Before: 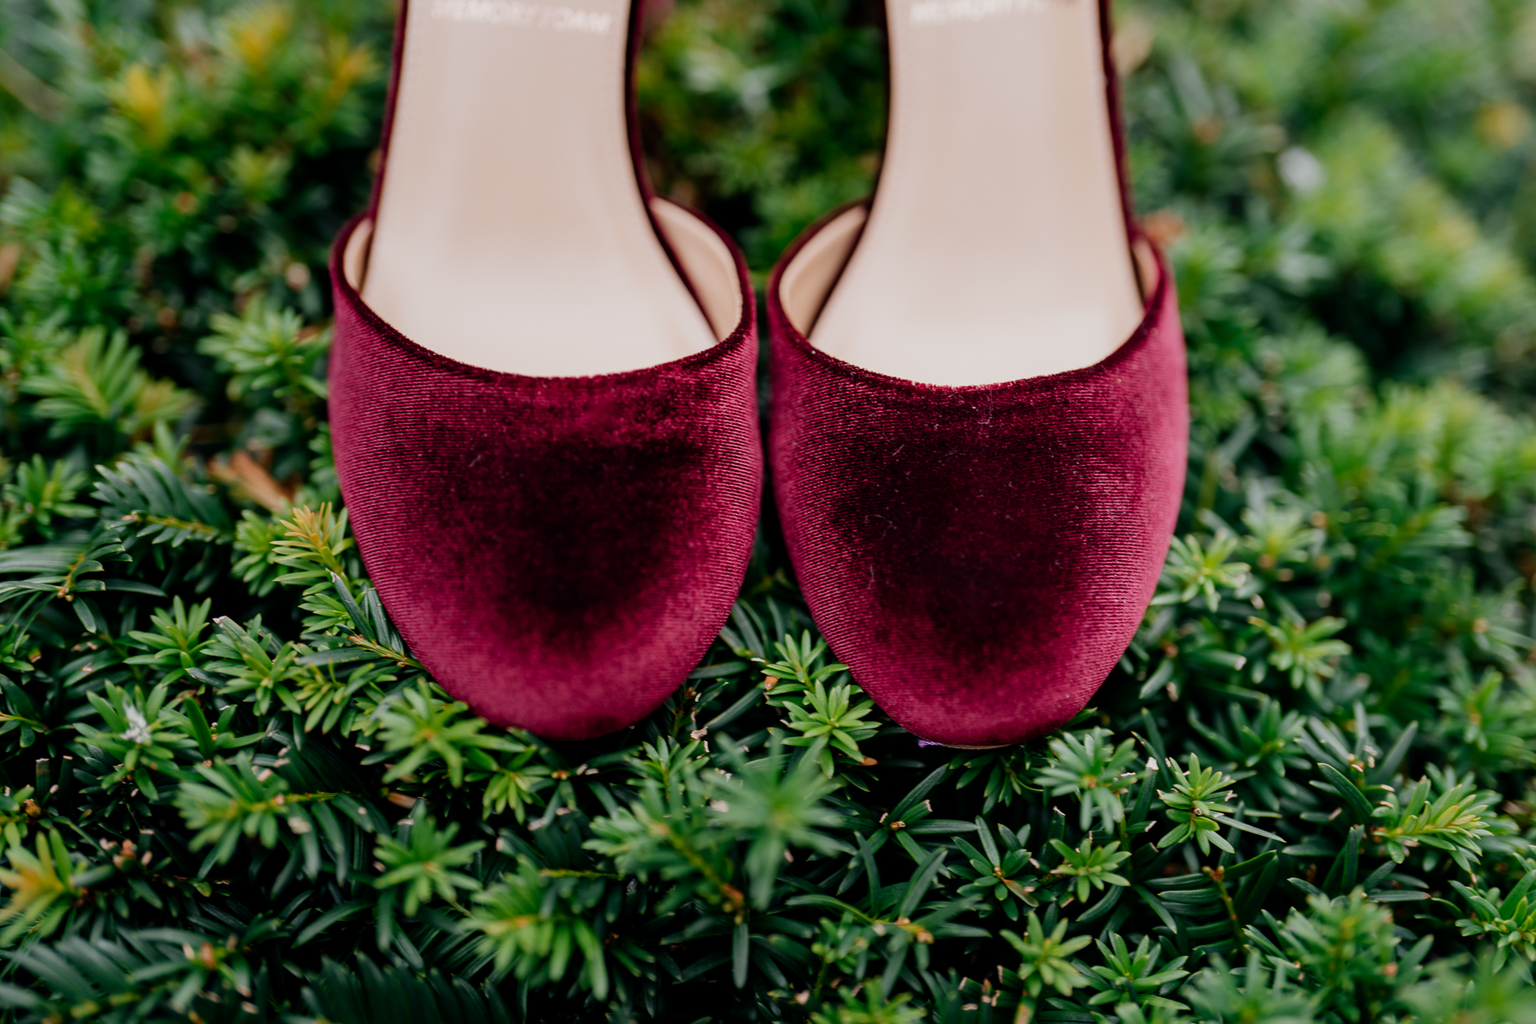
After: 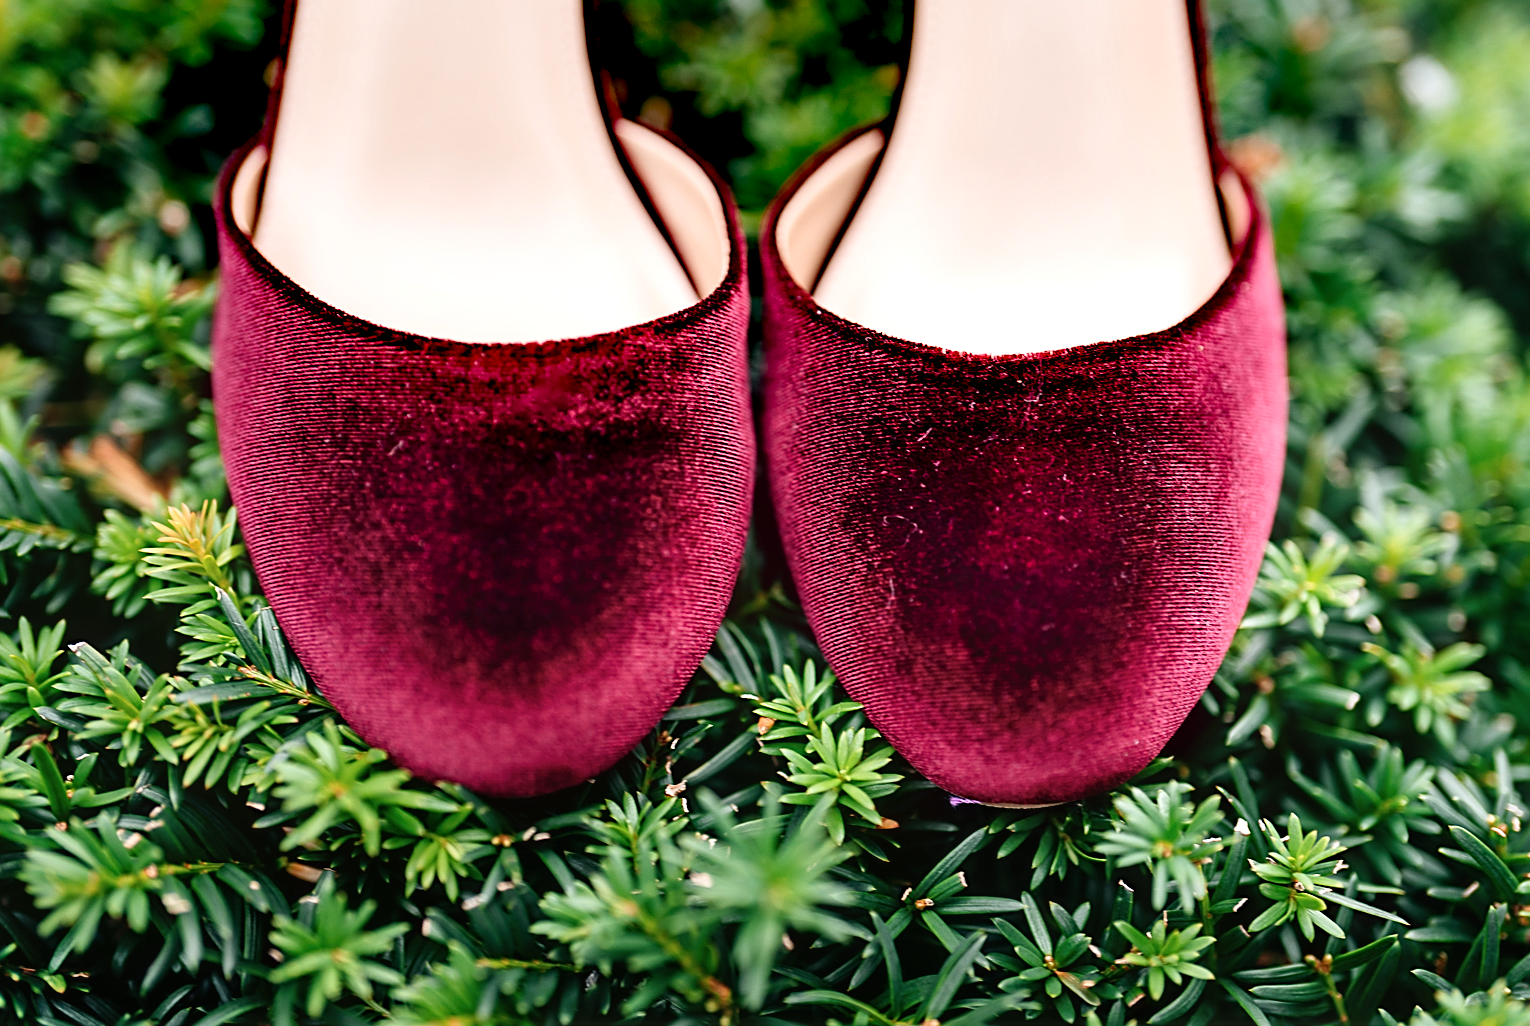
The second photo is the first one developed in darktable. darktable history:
sharpen: on, module defaults
shadows and highlights: radius 45.59, white point adjustment 6.55, compress 80.01%, soften with gaussian
crop and rotate: left 10.353%, top 10.054%, right 9.909%, bottom 9.755%
base curve: curves: ch0 [(0, 0) (0.283, 0.295) (1, 1)], fusion 1, preserve colors none
tone equalizer: edges refinement/feathering 500, mask exposure compensation -1.57 EV, preserve details guided filter
